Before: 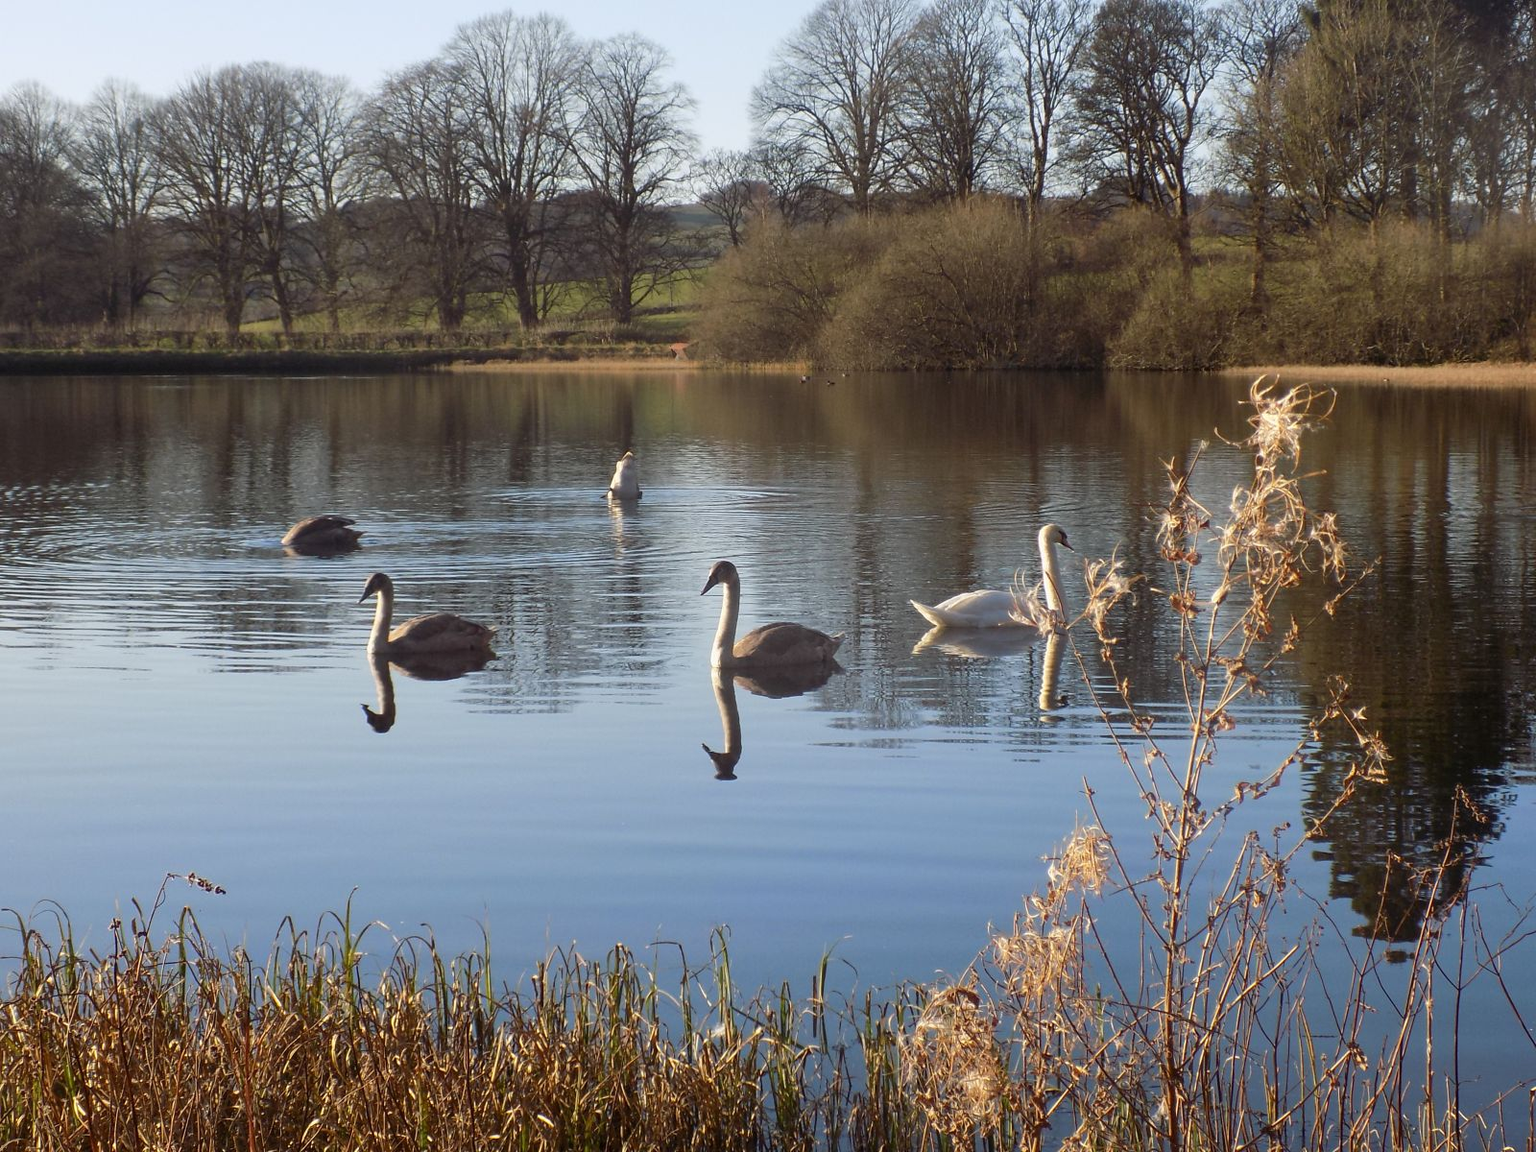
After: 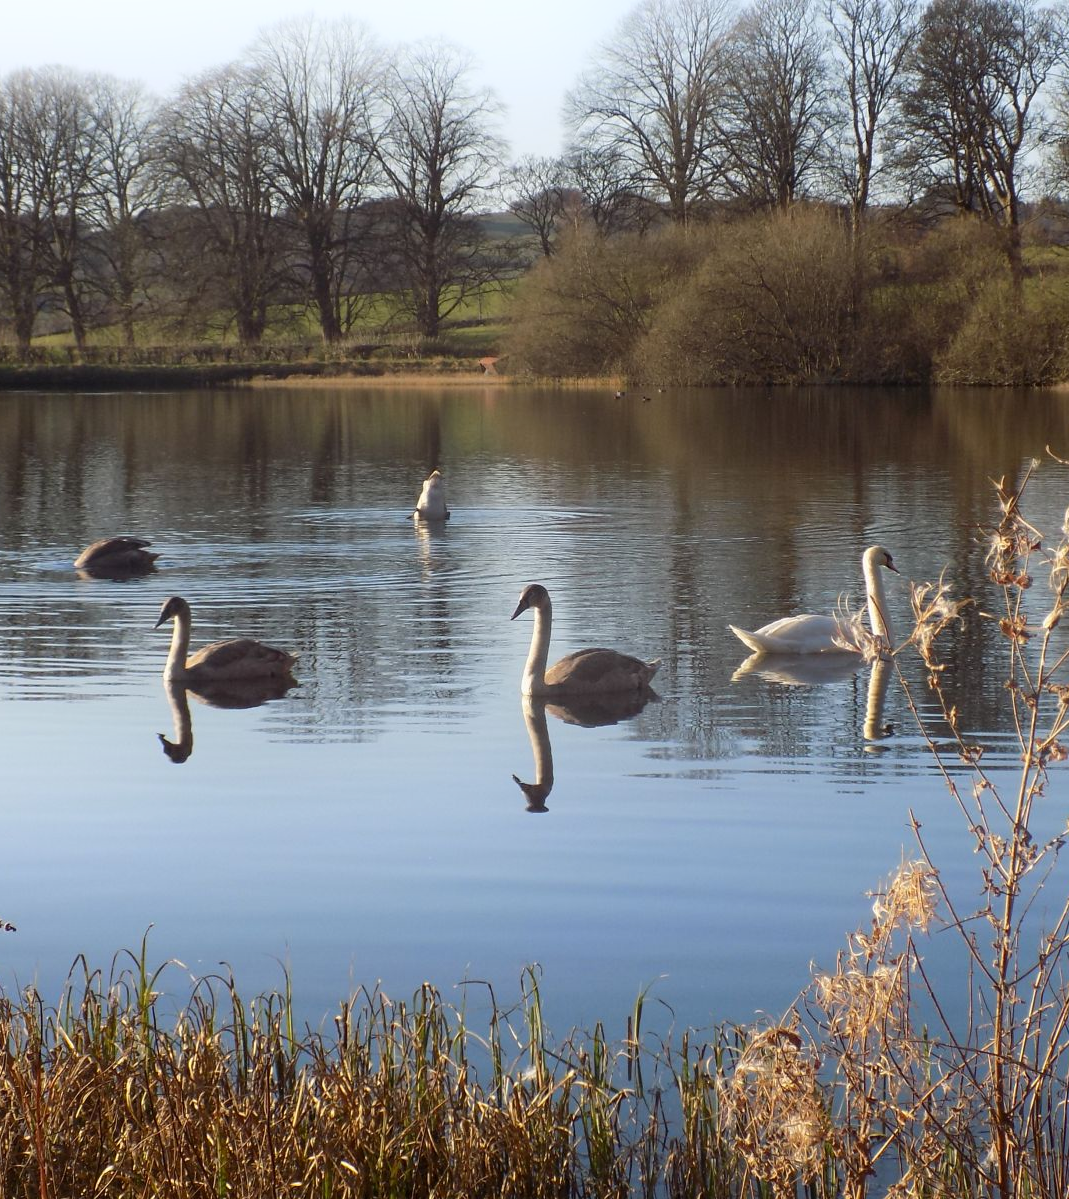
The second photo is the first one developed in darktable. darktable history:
crop and rotate: left 13.726%, right 19.443%
shadows and highlights: shadows -22.1, highlights 98.73, soften with gaussian
